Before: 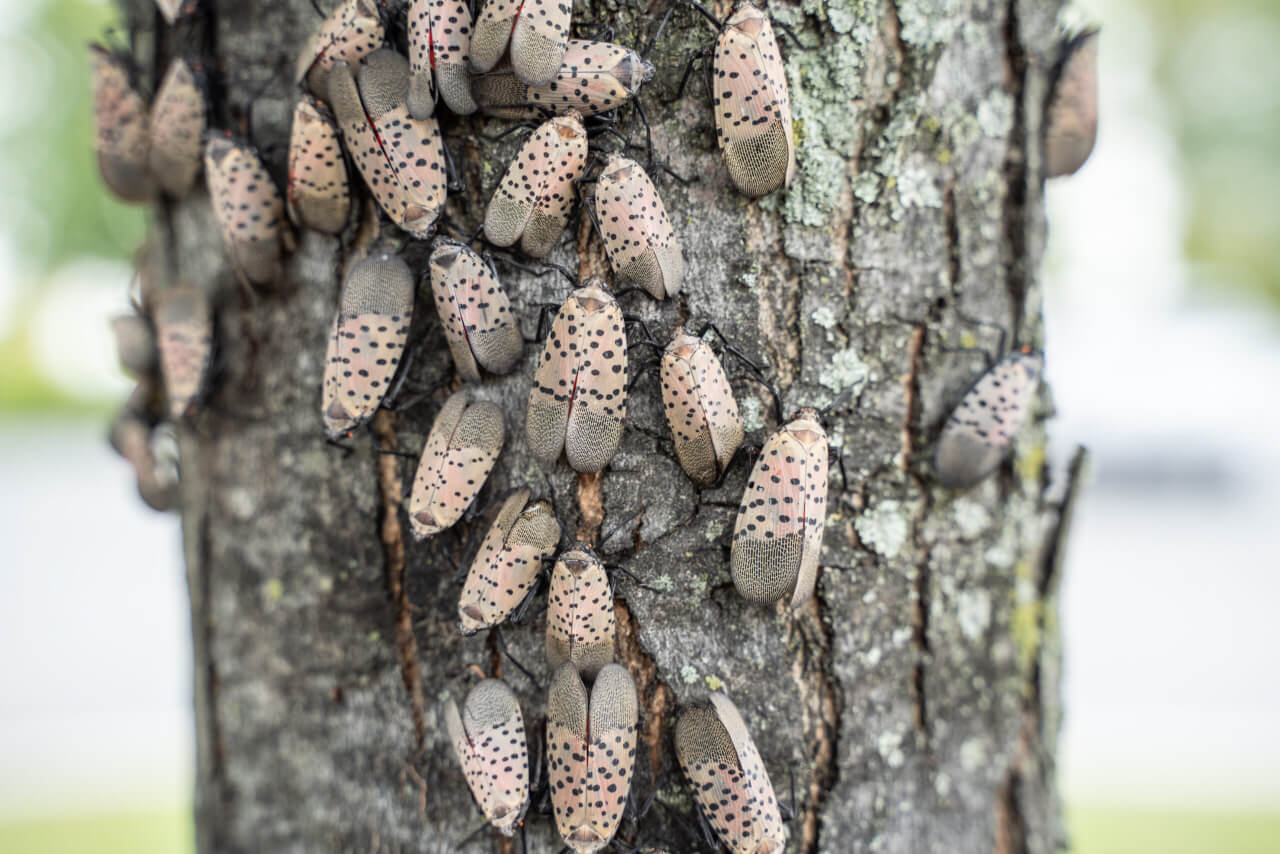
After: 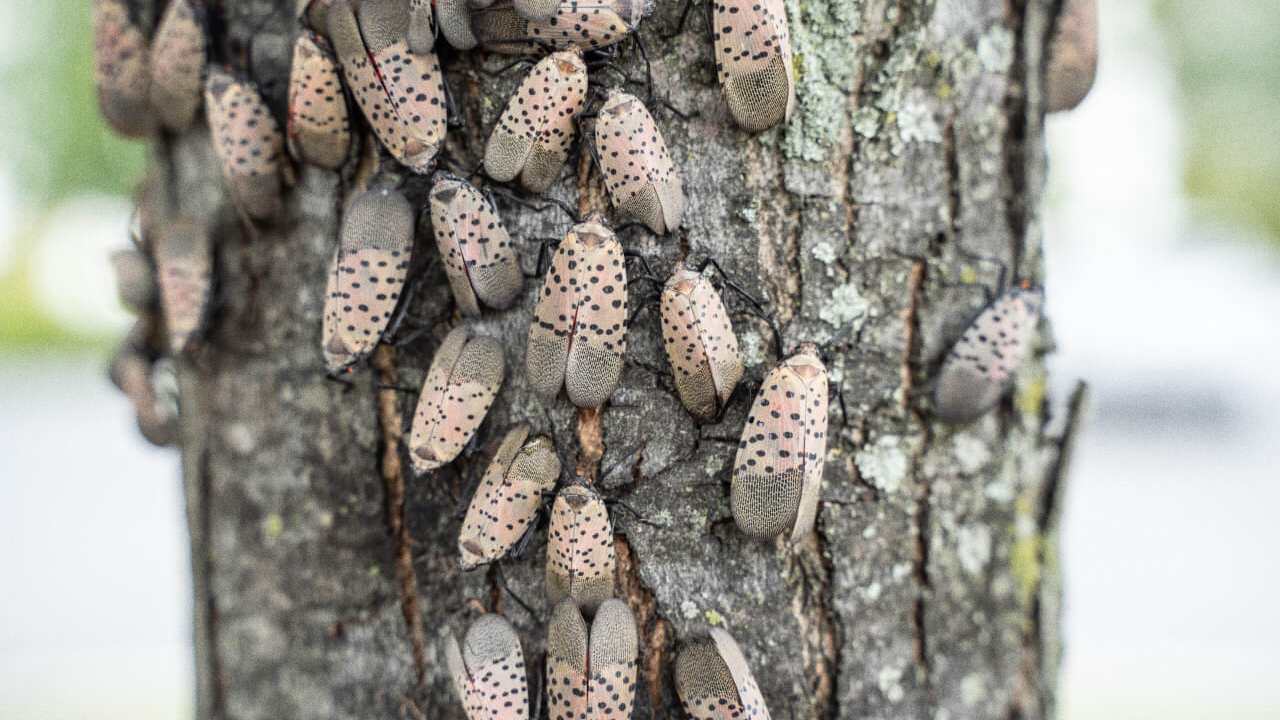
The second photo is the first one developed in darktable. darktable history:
grain: coarseness 22.88 ISO
crop: top 7.625%, bottom 8.027%
